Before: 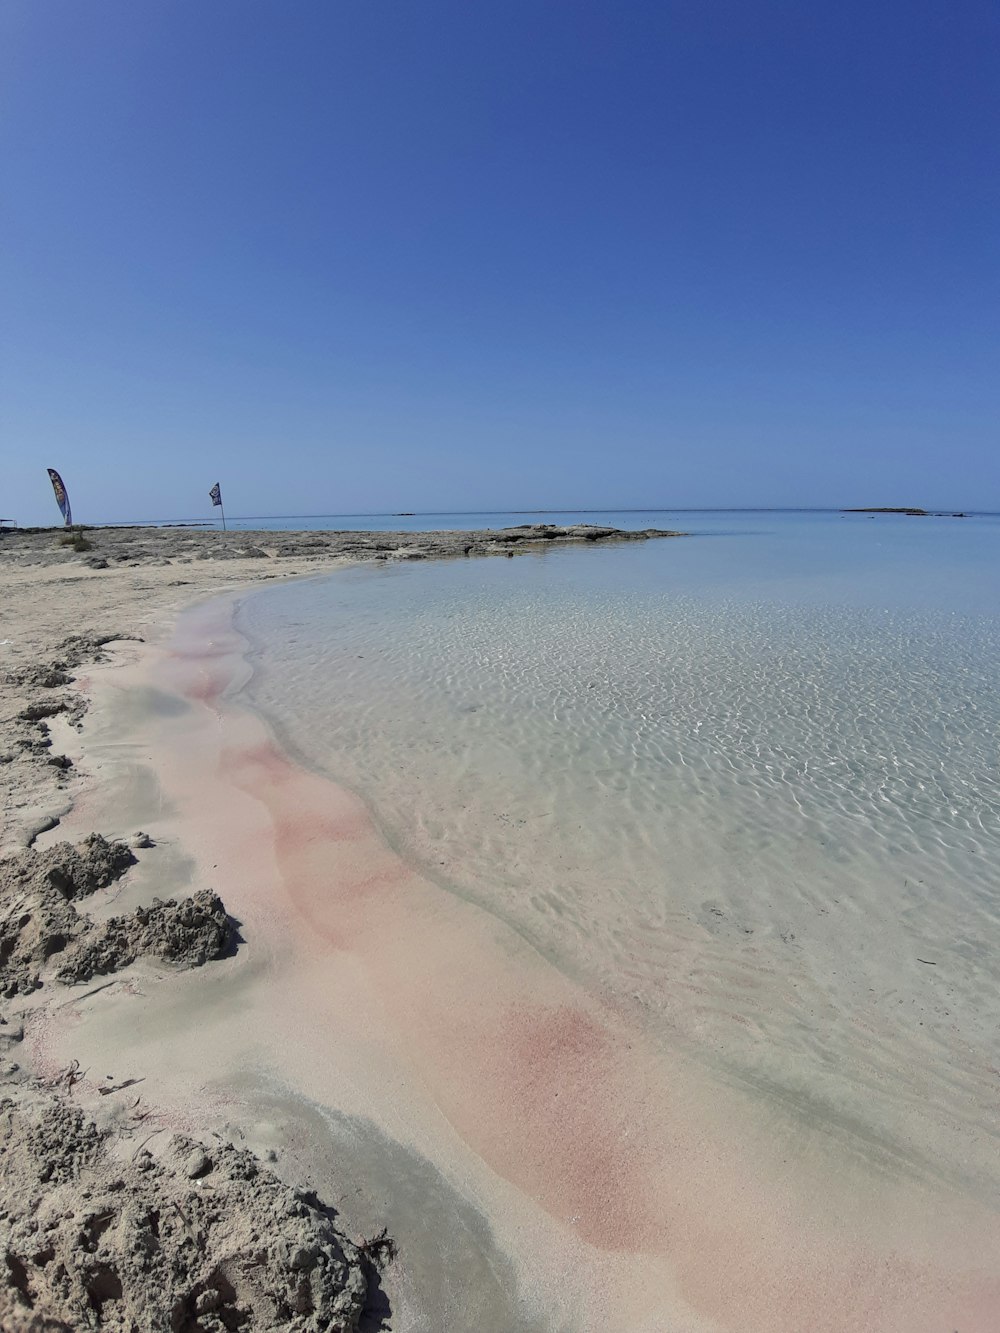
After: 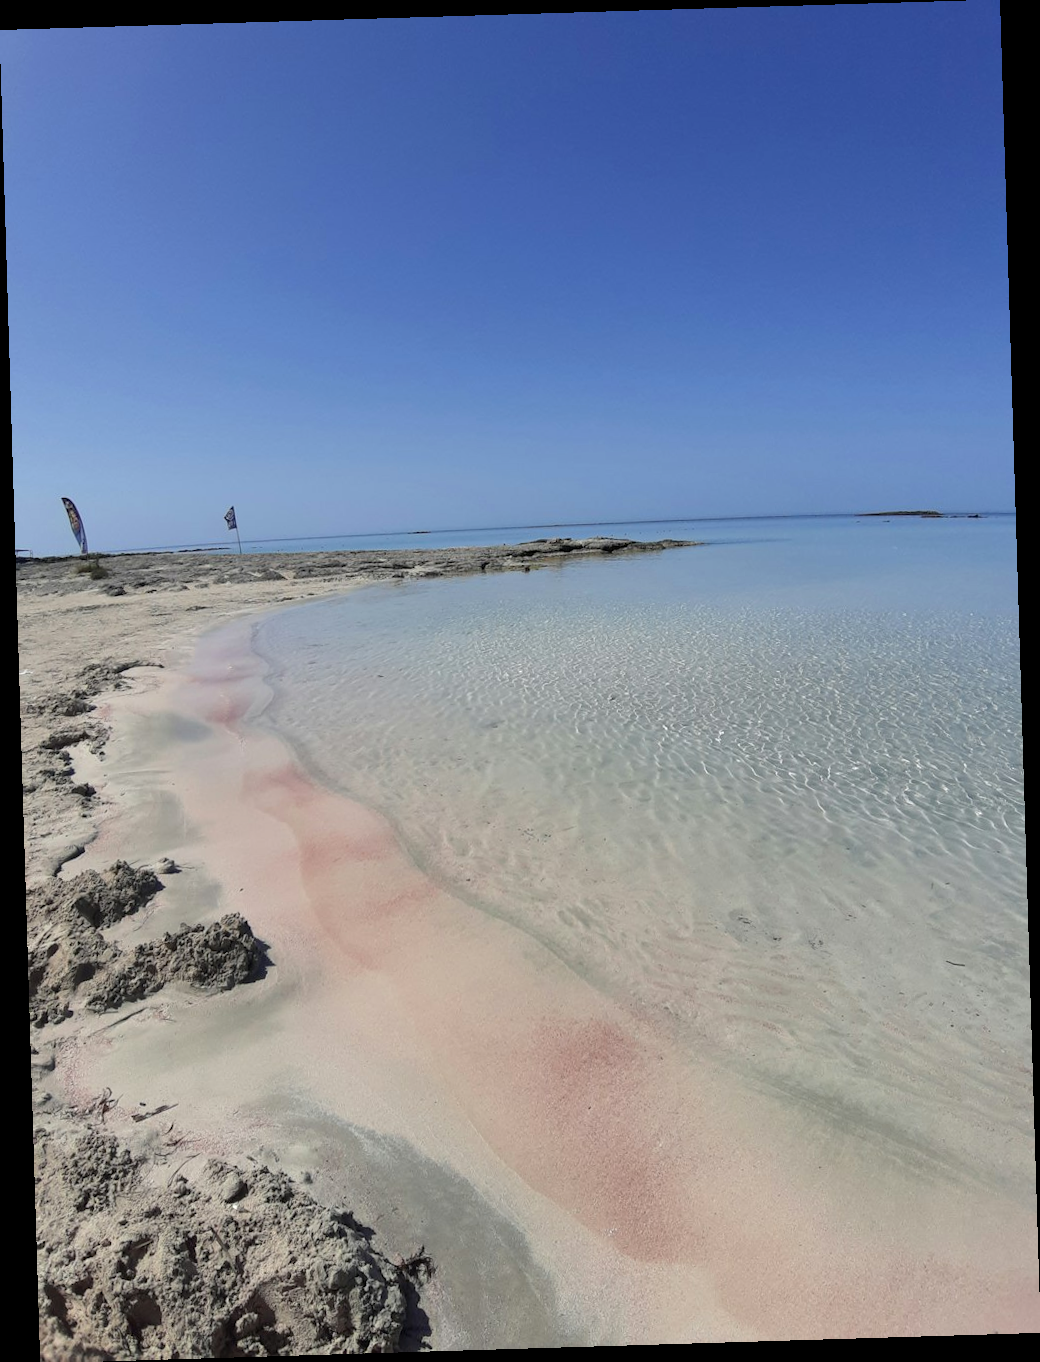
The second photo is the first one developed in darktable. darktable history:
shadows and highlights: radius 334.93, shadows 63.48, highlights 6.06, compress 87.7%, highlights color adjustment 39.73%, soften with gaussian
exposure: exposure 0.161 EV, compensate highlight preservation false
rotate and perspective: rotation -1.75°, automatic cropping off
